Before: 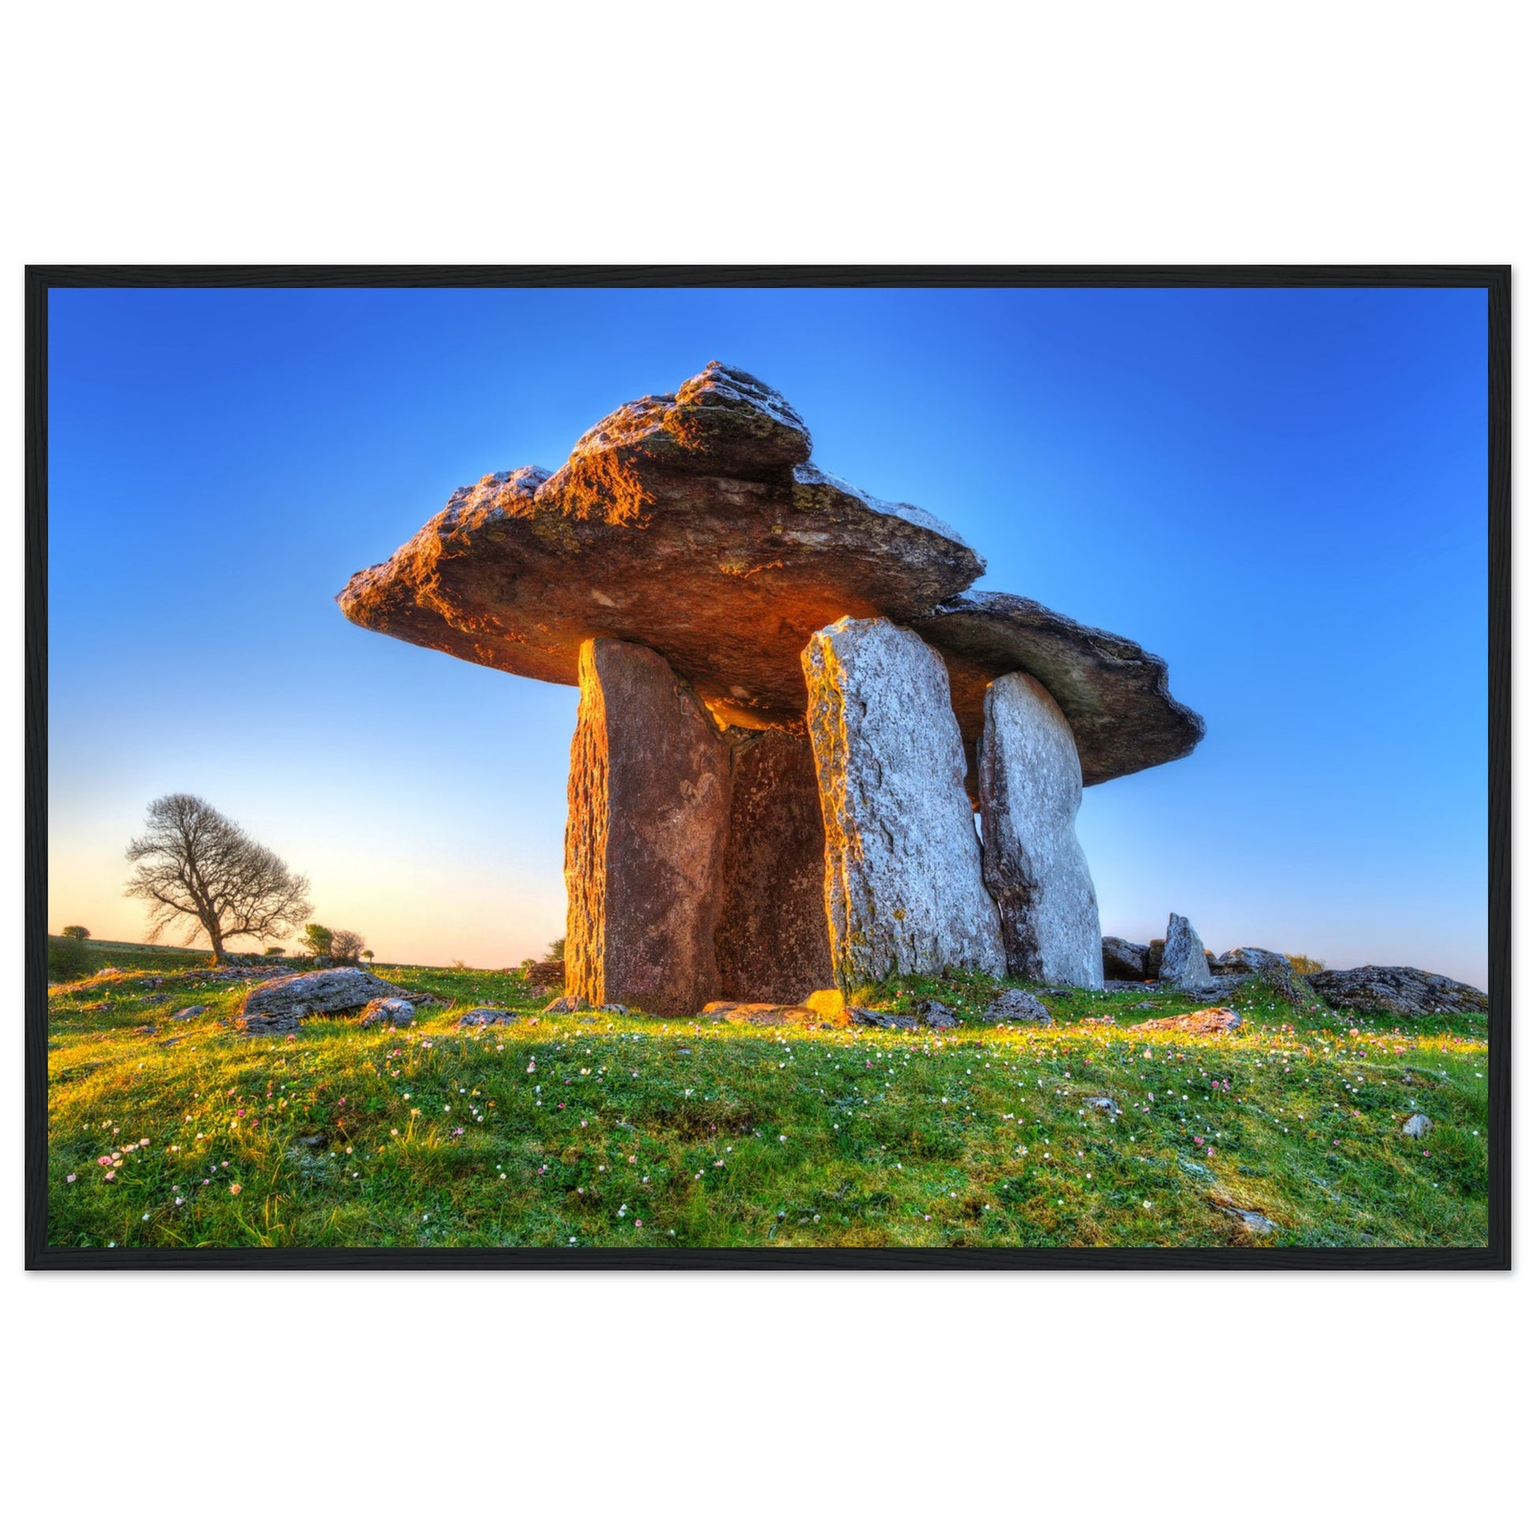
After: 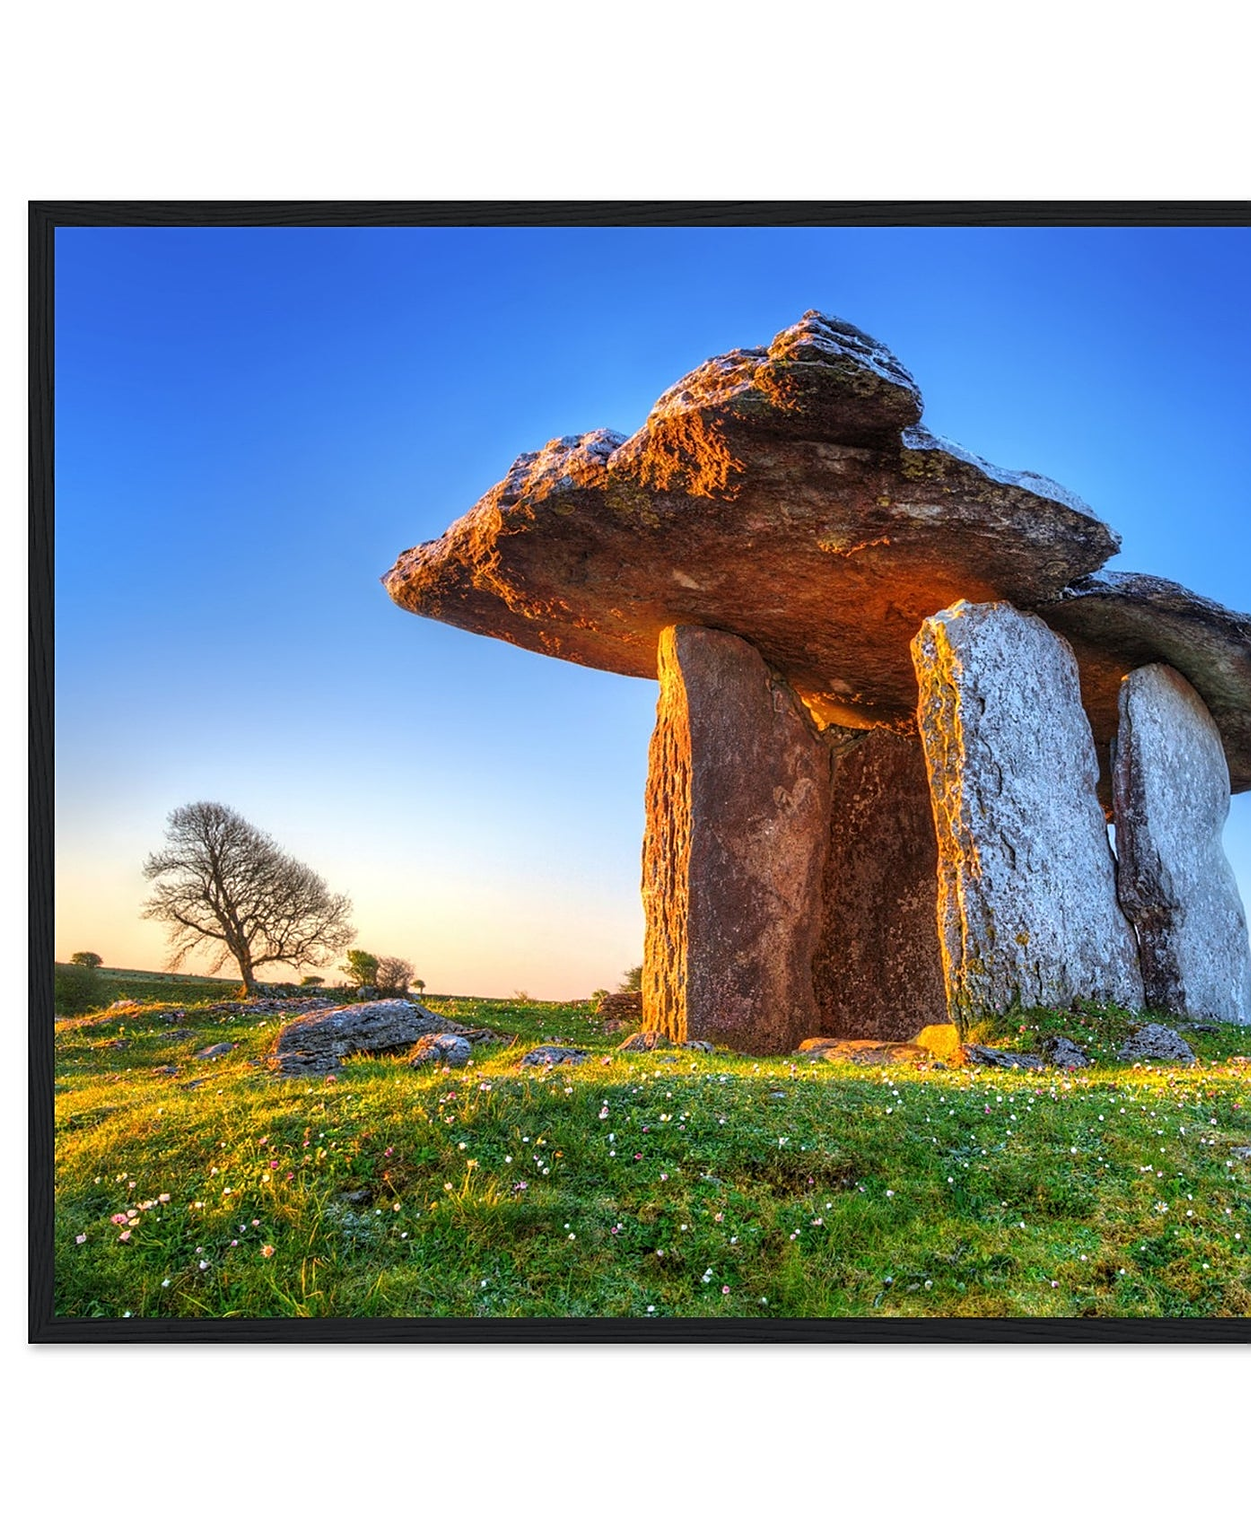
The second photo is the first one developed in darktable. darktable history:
sharpen: on, module defaults
crop: top 5.803%, right 27.864%, bottom 5.804%
